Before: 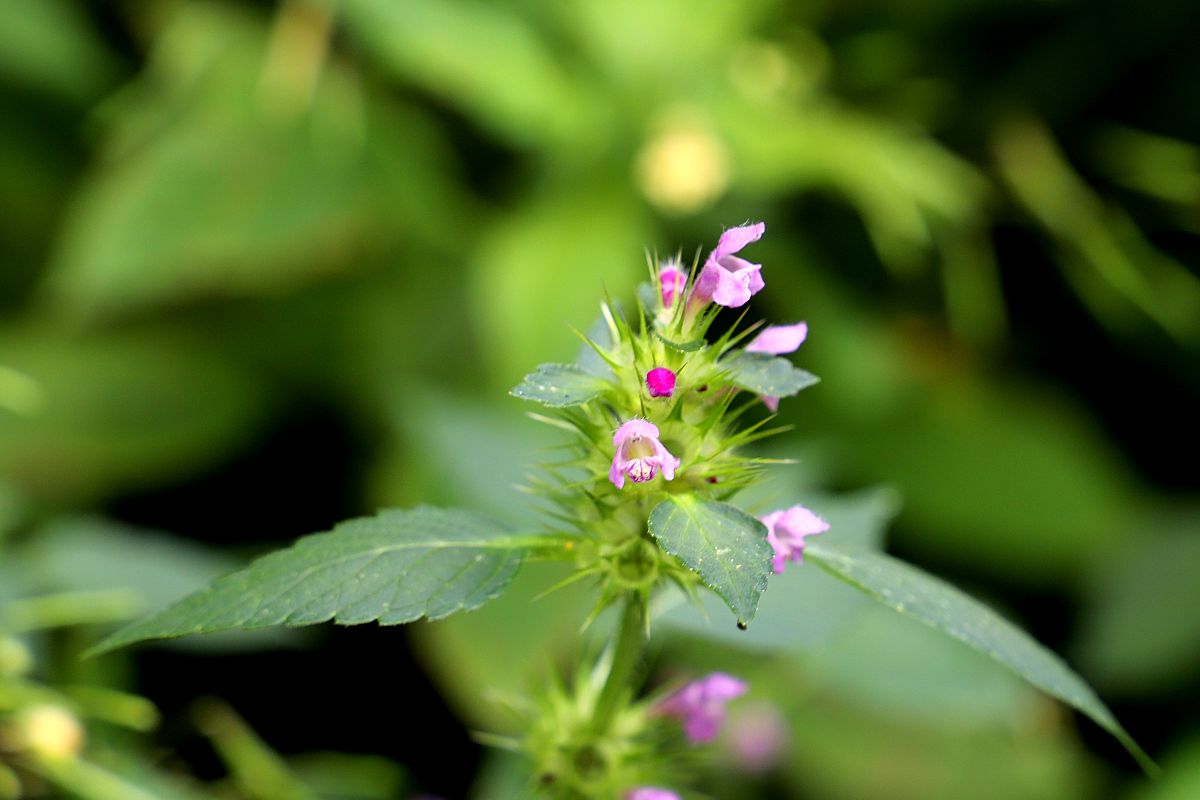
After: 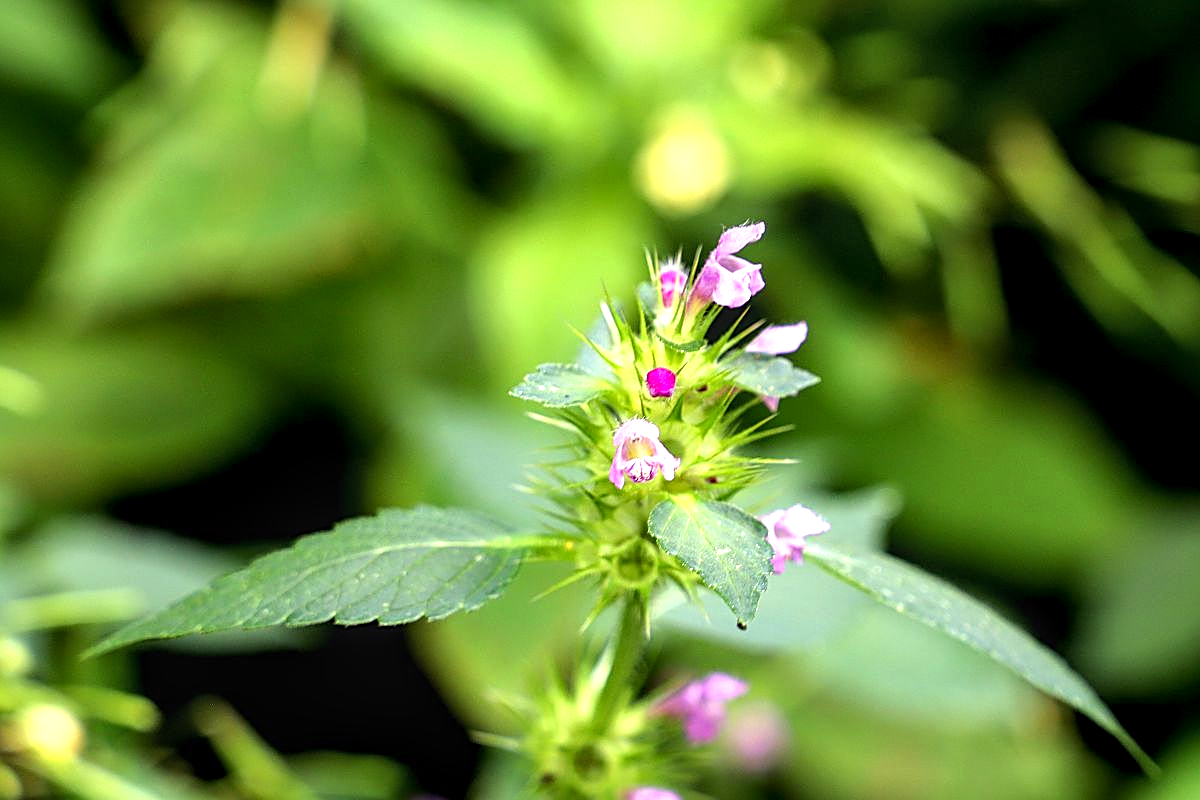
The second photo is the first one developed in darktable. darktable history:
local contrast: on, module defaults
sharpen: on, module defaults
exposure: exposure 0.722 EV, compensate highlight preservation false
